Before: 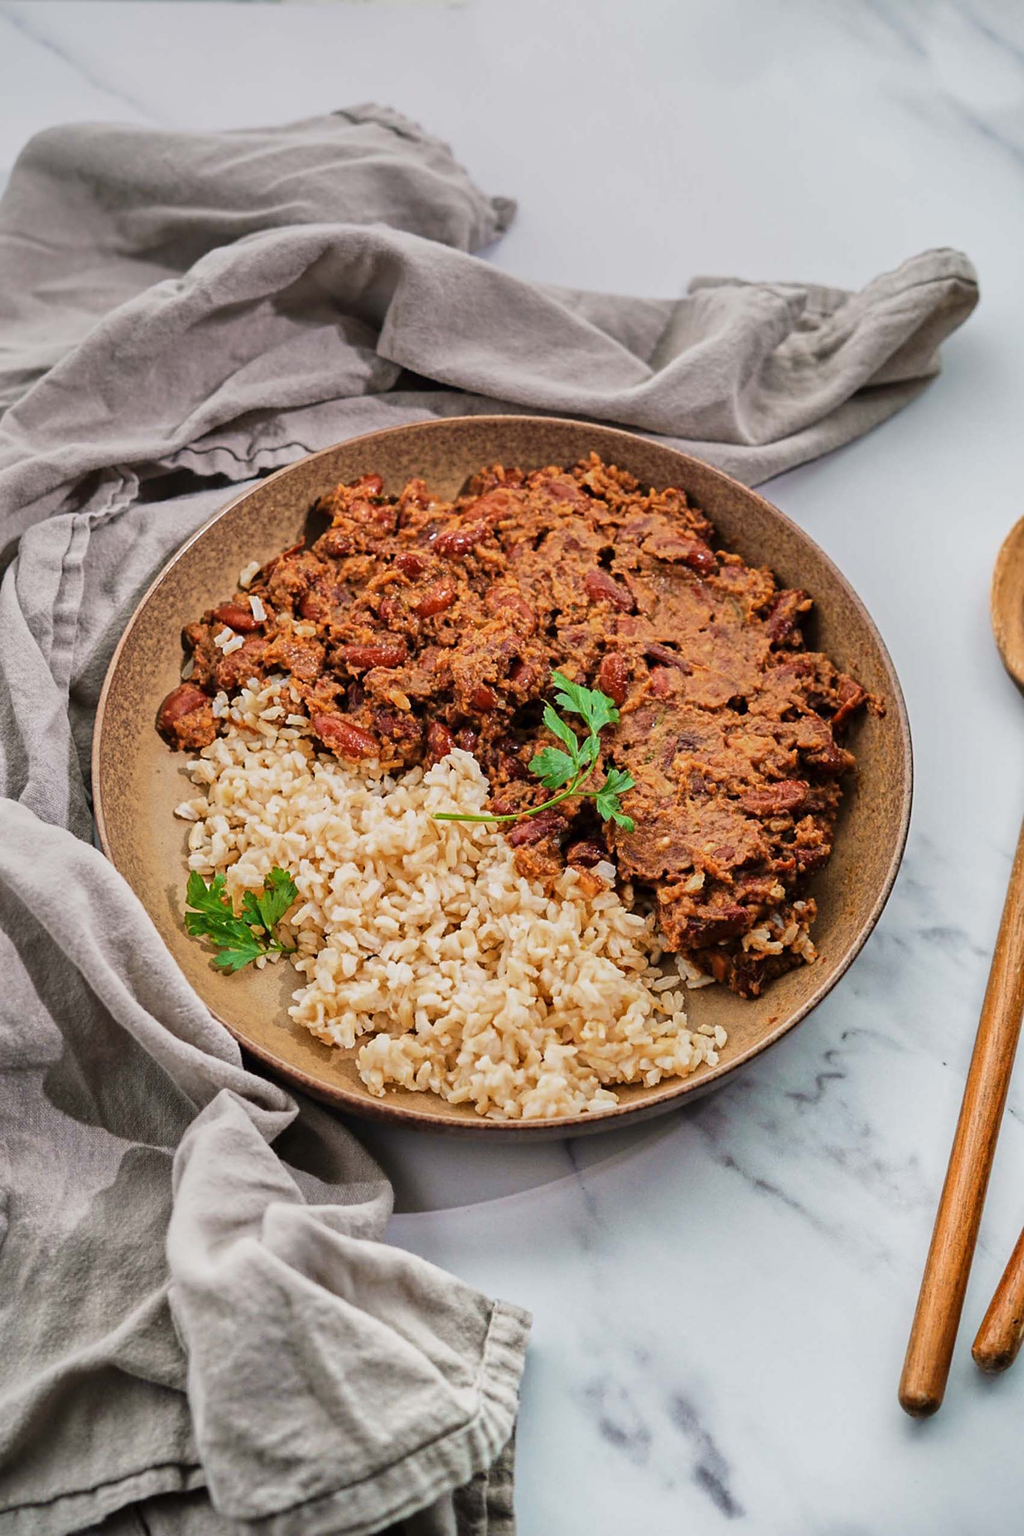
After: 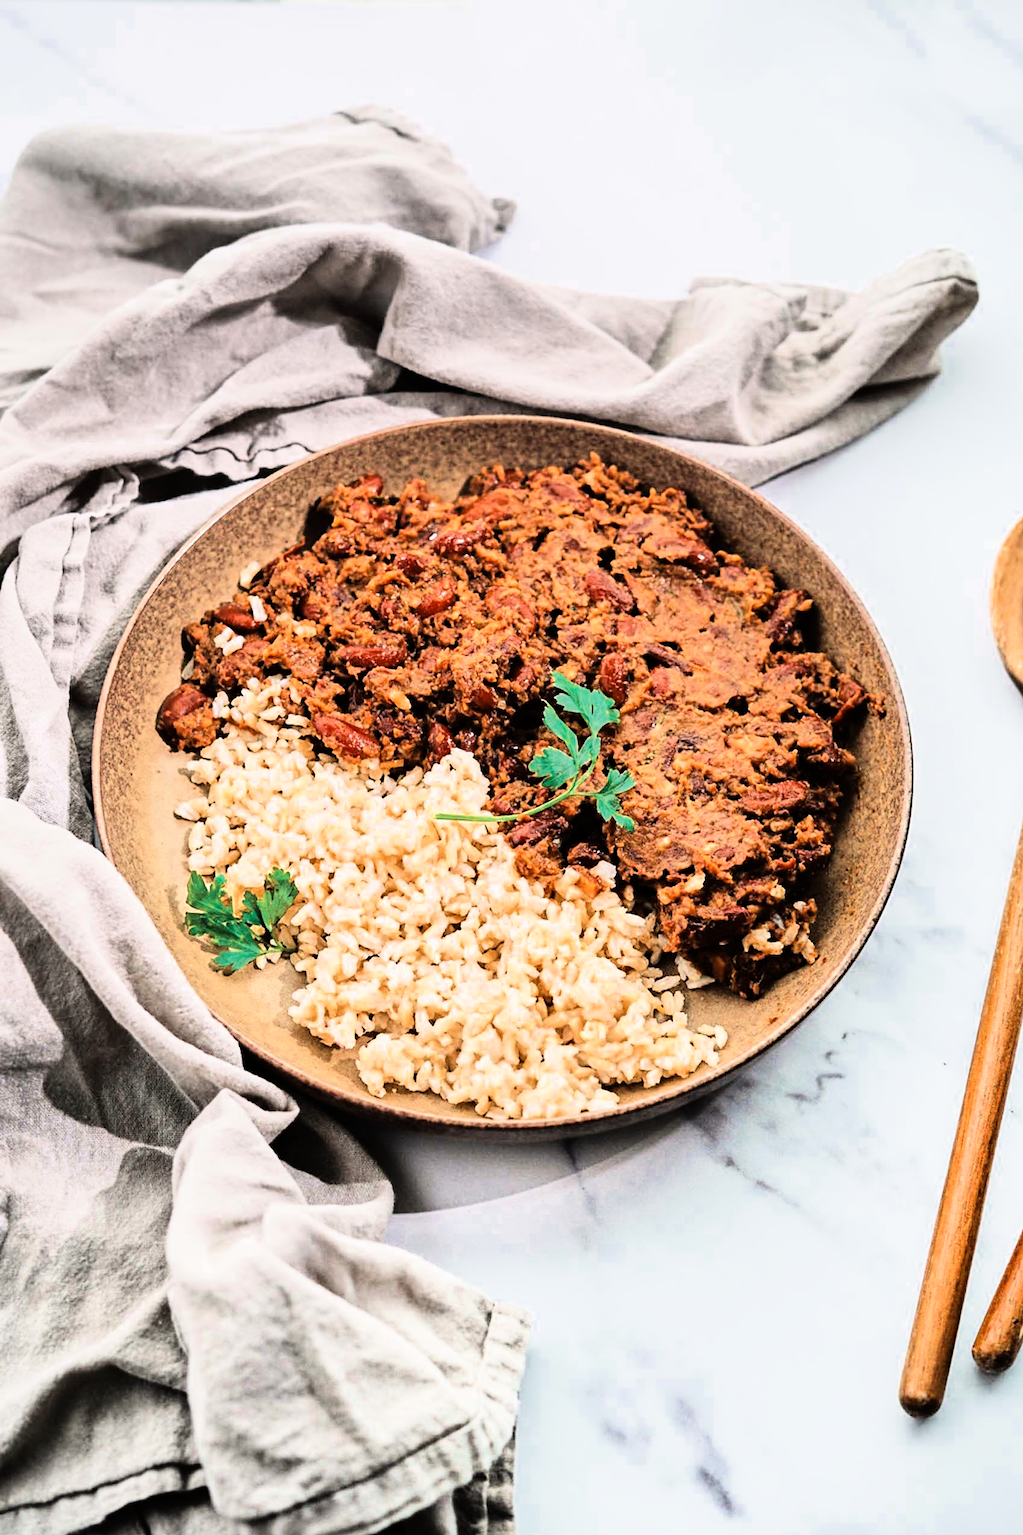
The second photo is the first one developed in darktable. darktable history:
color zones: curves: ch0 [(0, 0.5) (0.125, 0.4) (0.25, 0.5) (0.375, 0.4) (0.5, 0.4) (0.625, 0.35) (0.75, 0.35) (0.875, 0.5)]; ch1 [(0, 0.35) (0.125, 0.45) (0.25, 0.35) (0.375, 0.35) (0.5, 0.35) (0.625, 0.35) (0.75, 0.45) (0.875, 0.35)]; ch2 [(0, 0.6) (0.125, 0.5) (0.25, 0.5) (0.375, 0.6) (0.5, 0.6) (0.625, 0.5) (0.75, 0.5) (0.875, 0.5)]
rgb curve: curves: ch0 [(0, 0) (0.21, 0.15) (0.24, 0.21) (0.5, 0.75) (0.75, 0.96) (0.89, 0.99) (1, 1)]; ch1 [(0, 0.02) (0.21, 0.13) (0.25, 0.2) (0.5, 0.67) (0.75, 0.9) (0.89, 0.97) (1, 1)]; ch2 [(0, 0.02) (0.21, 0.13) (0.25, 0.2) (0.5, 0.67) (0.75, 0.9) (0.89, 0.97) (1, 1)], compensate middle gray true
